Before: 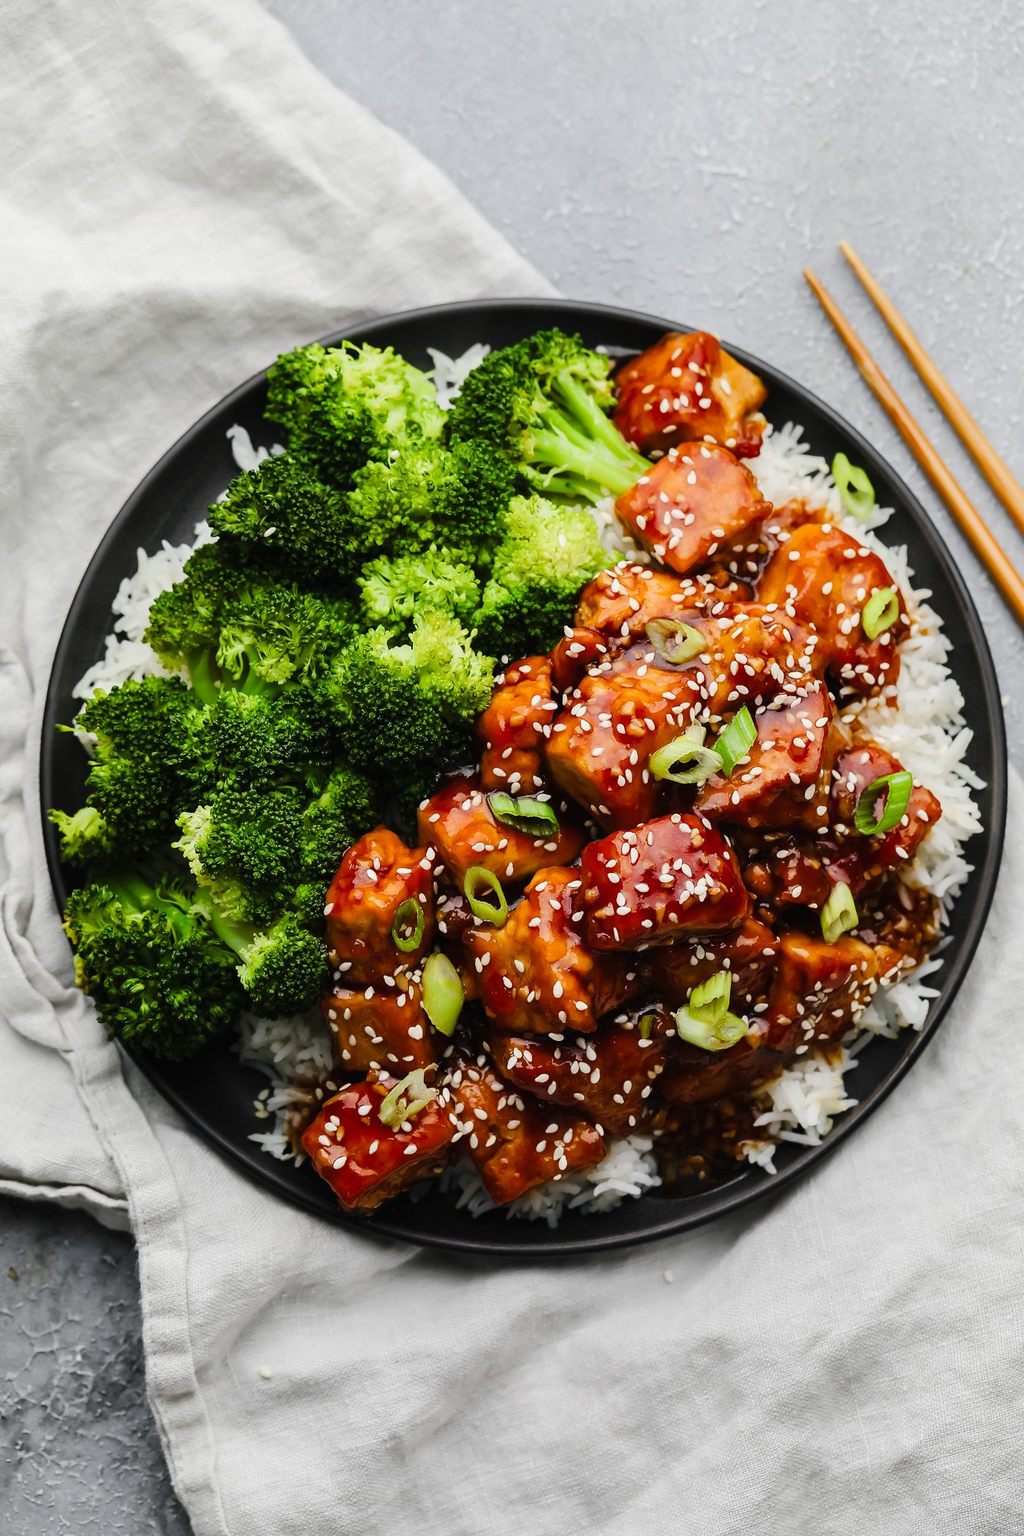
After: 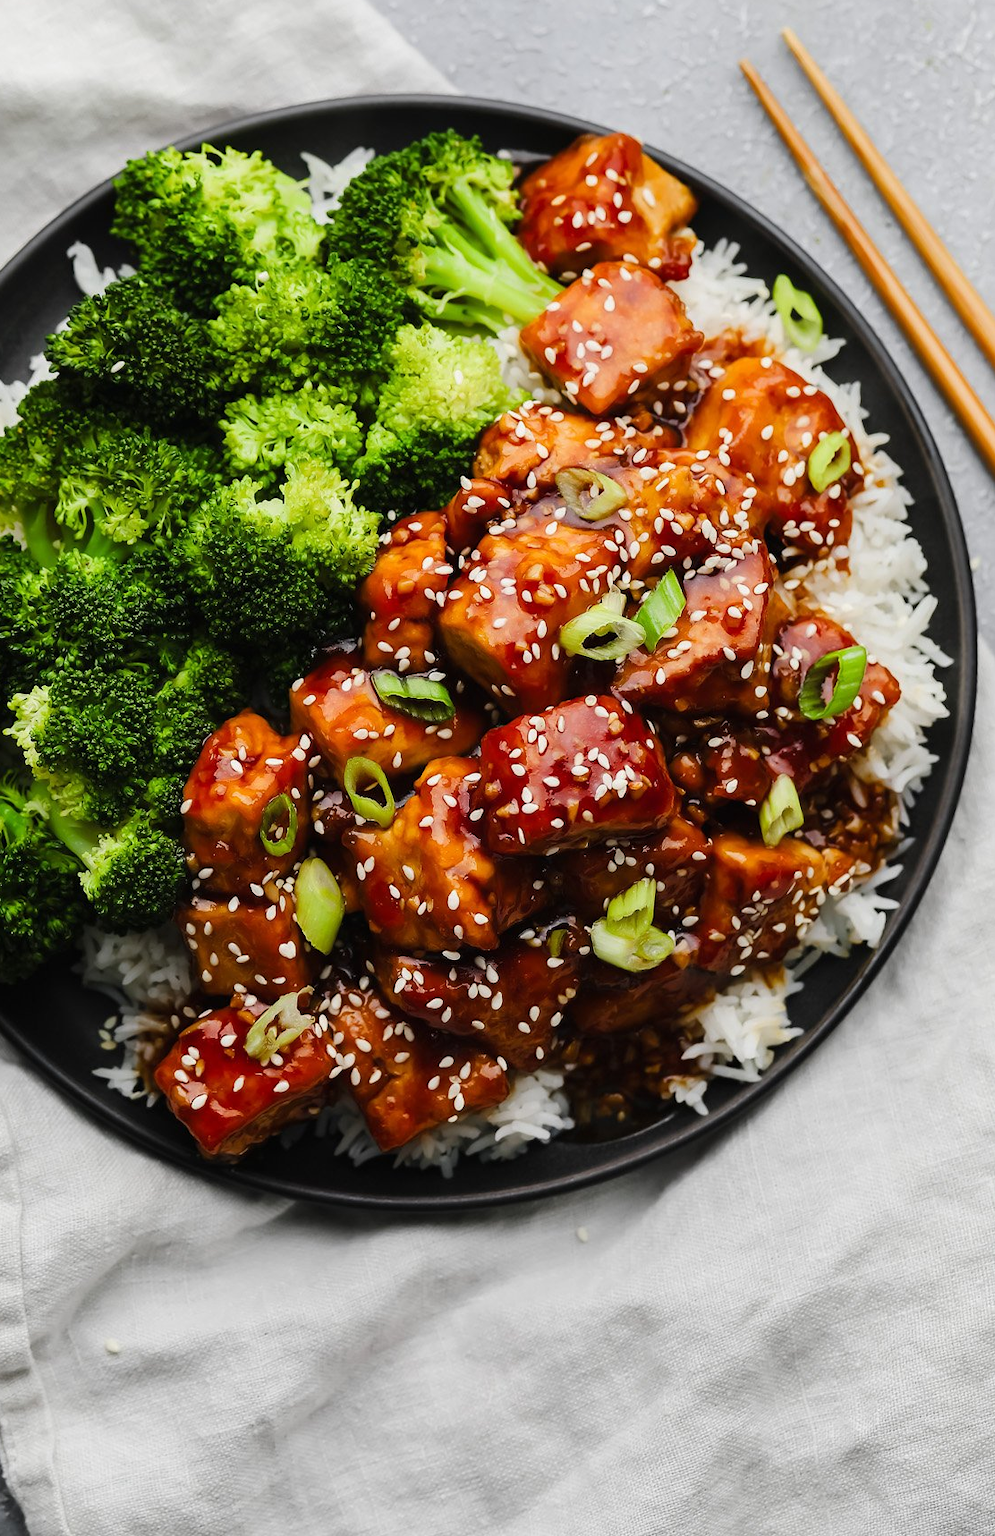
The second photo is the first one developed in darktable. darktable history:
crop: left 16.512%, top 14.151%
